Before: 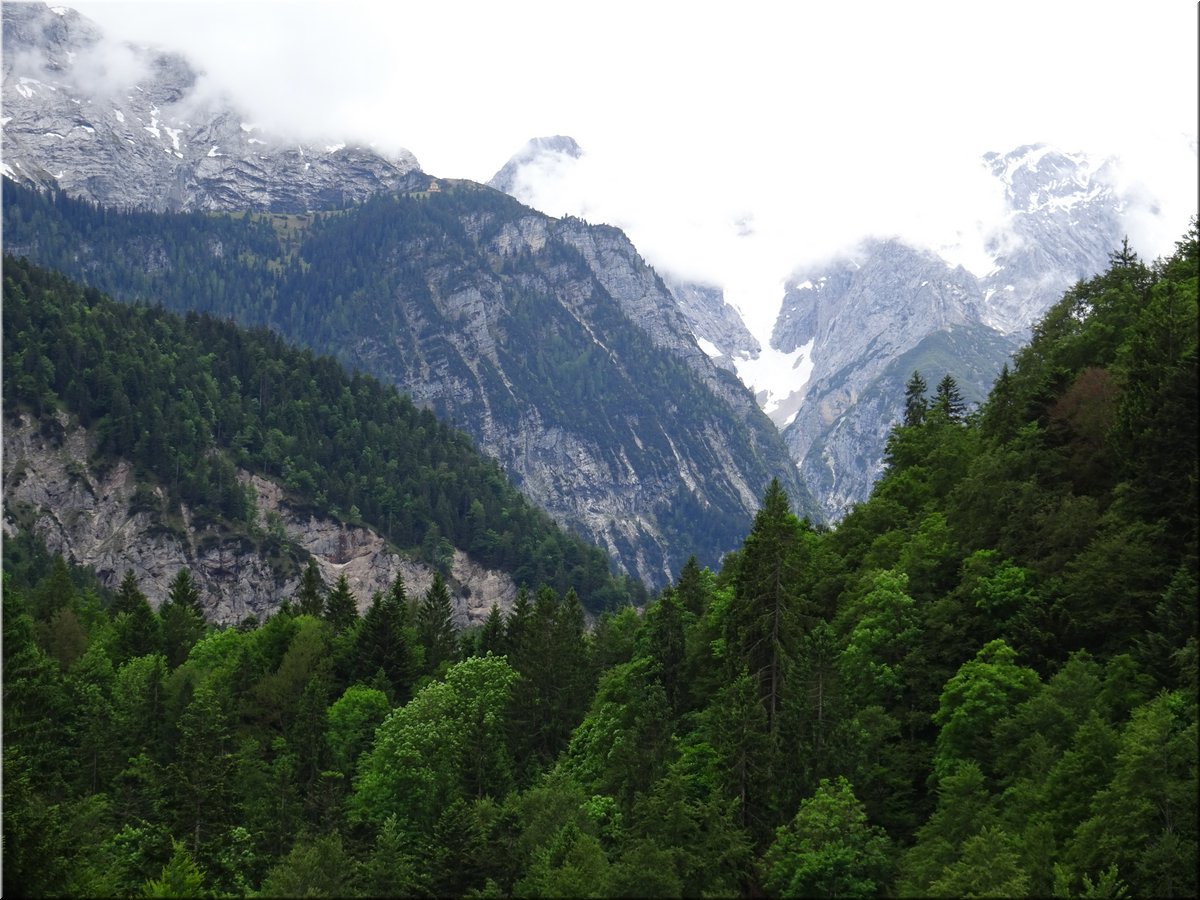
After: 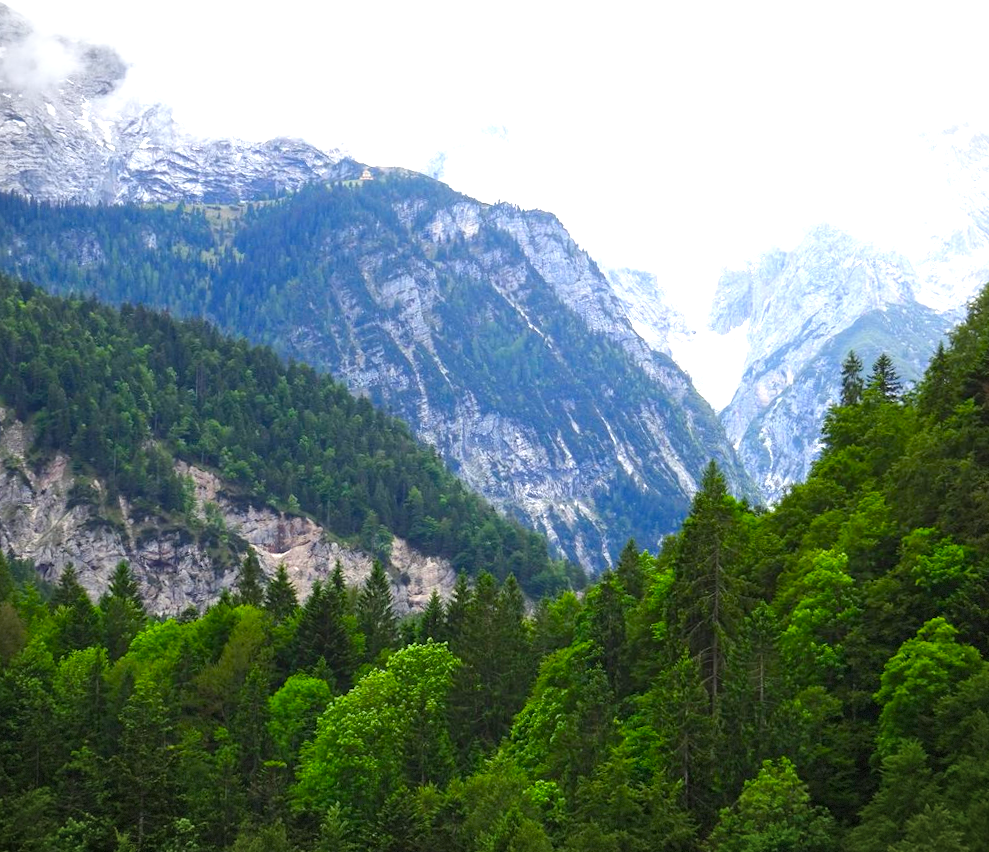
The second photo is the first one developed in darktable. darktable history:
color balance rgb: linear chroma grading › global chroma 15%, perceptual saturation grading › global saturation 30%
exposure: black level correction 0, exposure 1 EV, compensate exposure bias true, compensate highlight preservation false
crop and rotate: angle 1°, left 4.281%, top 0.642%, right 11.383%, bottom 2.486%
vignetting: fall-off start 100%, brightness -0.406, saturation -0.3, width/height ratio 1.324, dithering 8-bit output, unbound false
